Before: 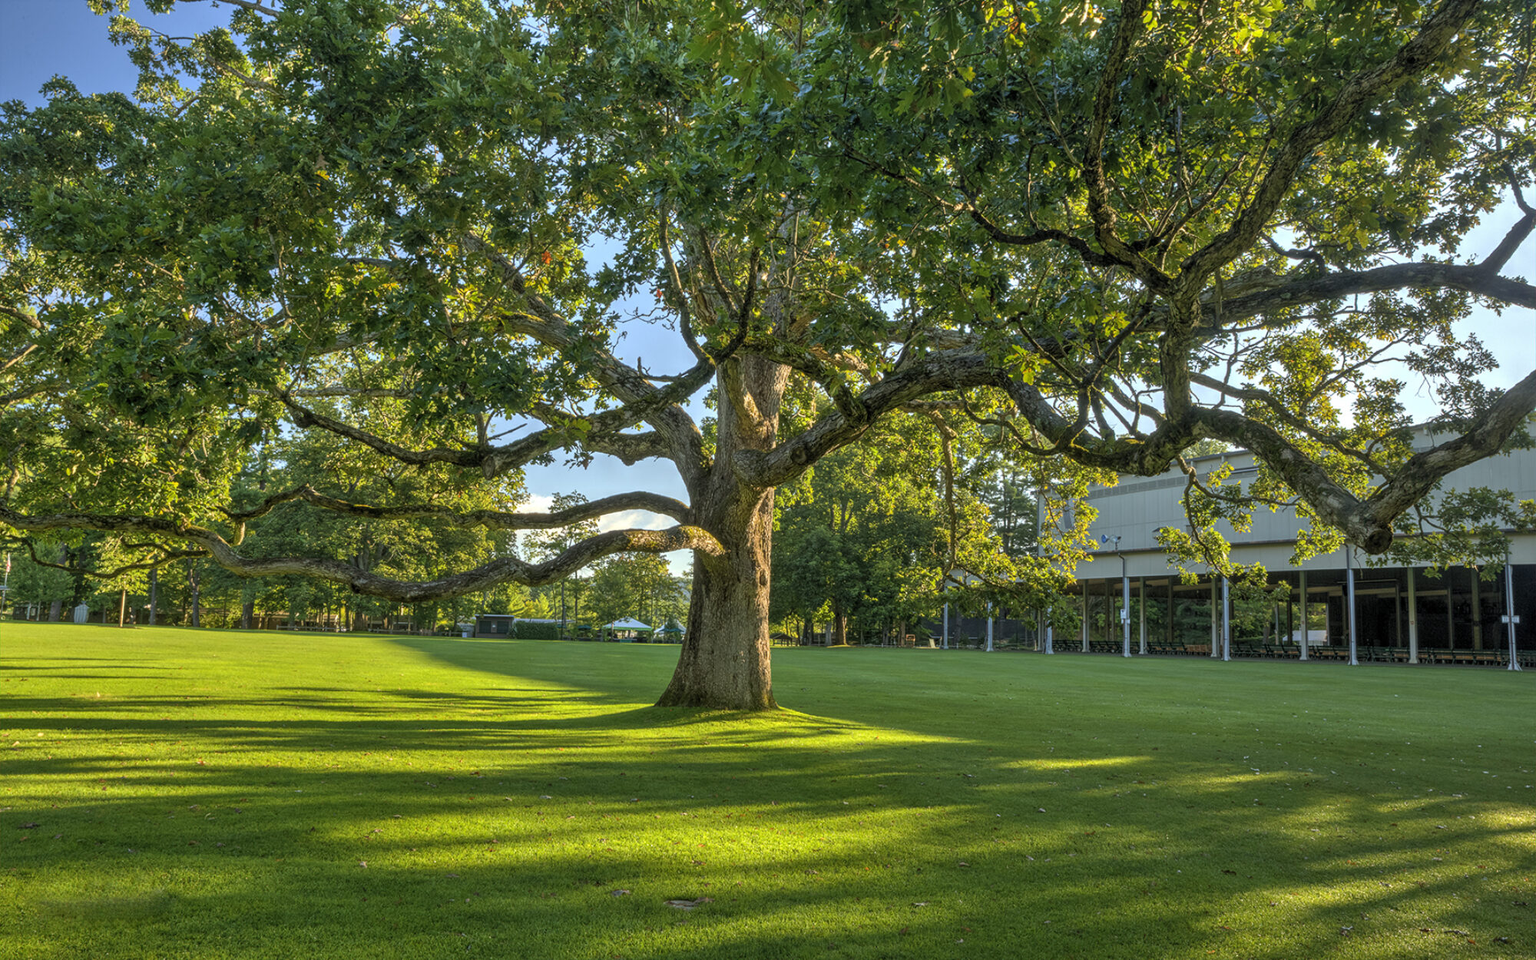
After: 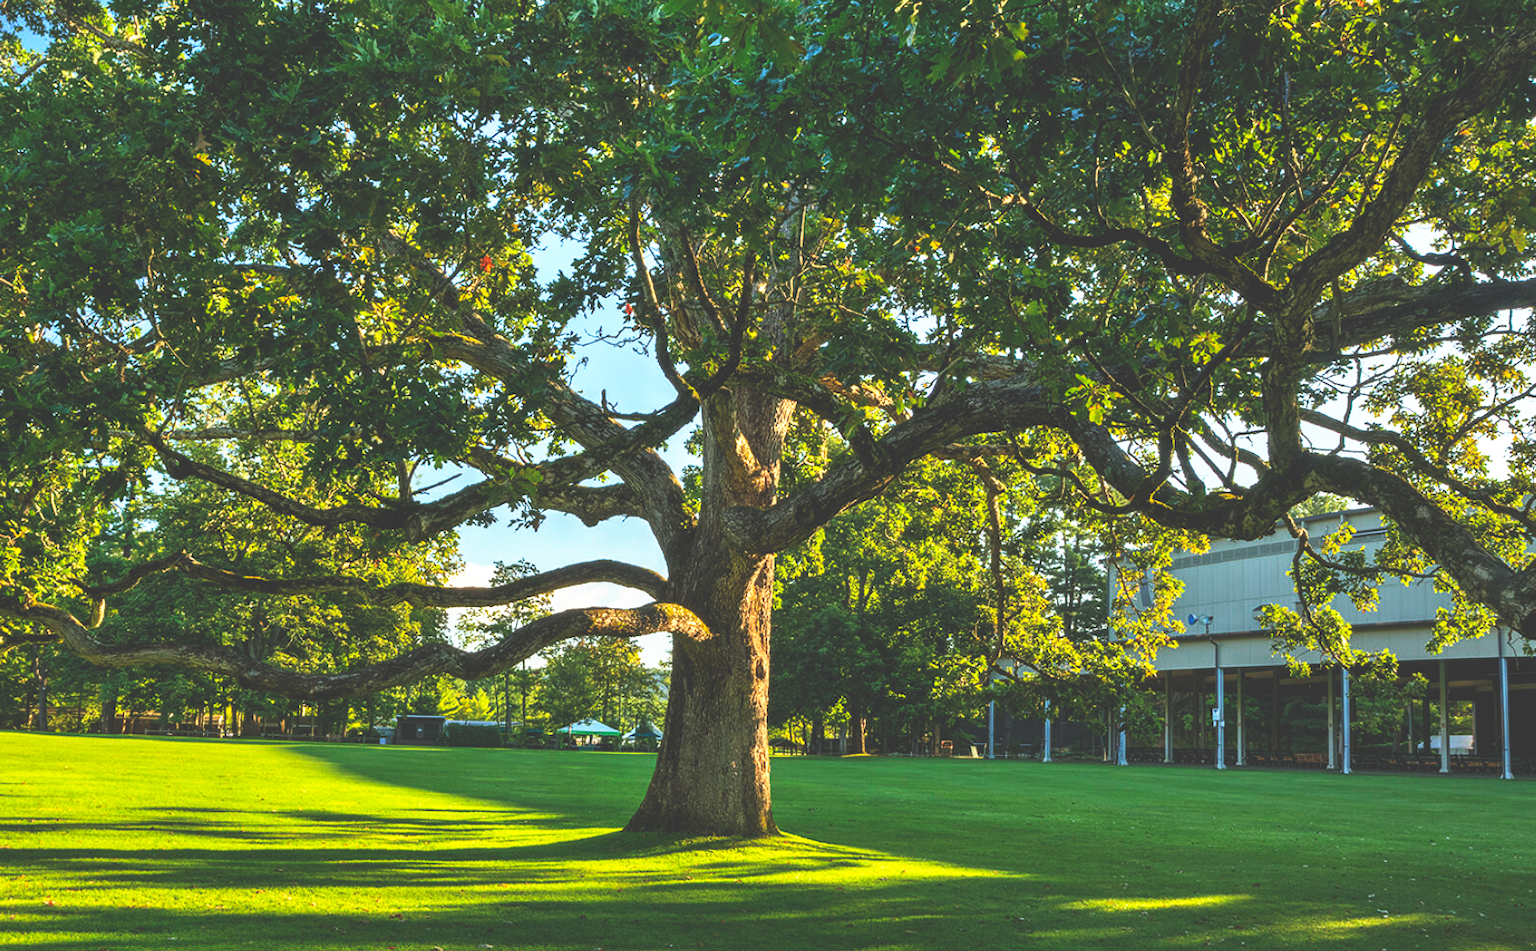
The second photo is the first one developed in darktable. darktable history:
crop and rotate: left 10.569%, top 5.148%, right 10.359%, bottom 16.499%
base curve: curves: ch0 [(0, 0.036) (0.007, 0.037) (0.604, 0.887) (1, 1)], preserve colors none
